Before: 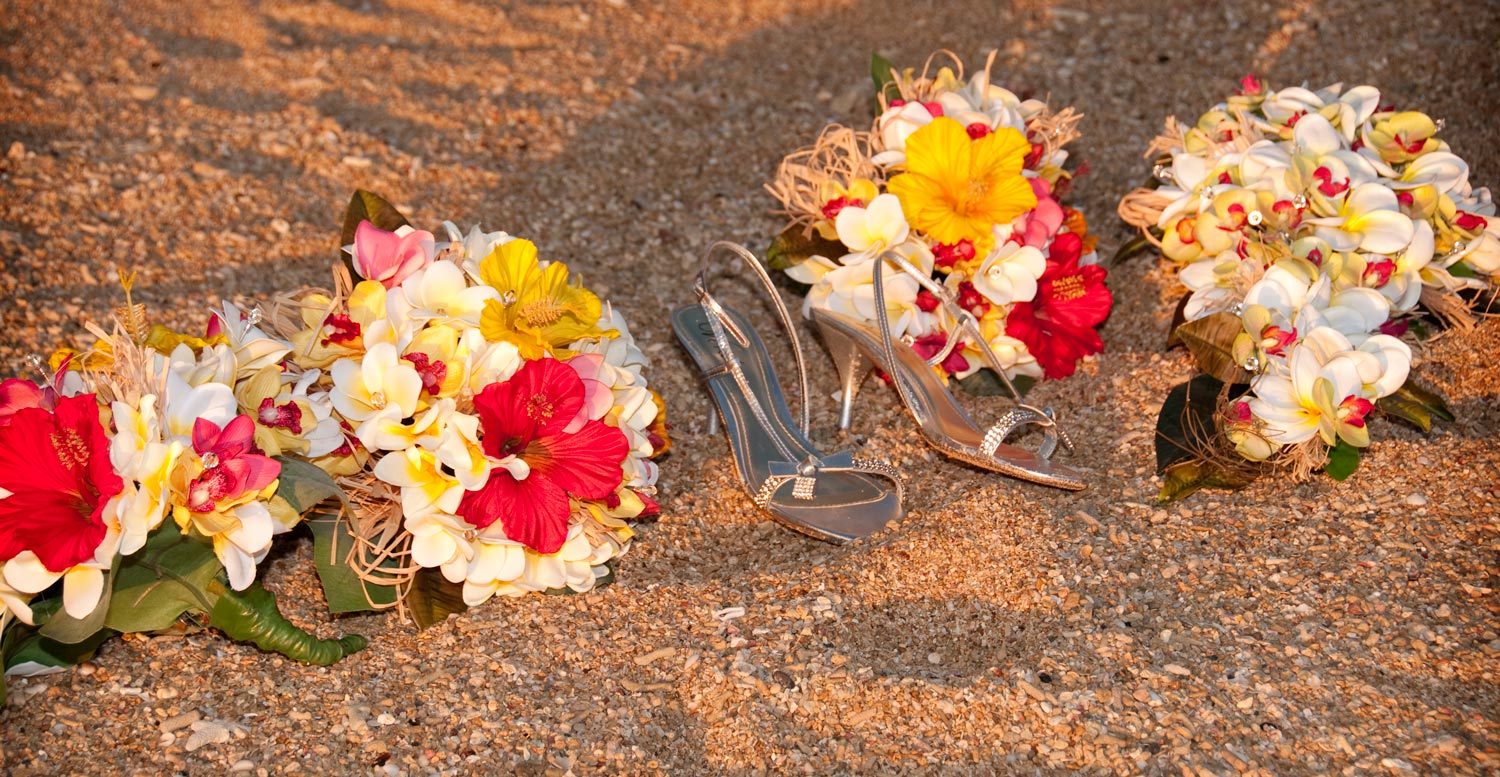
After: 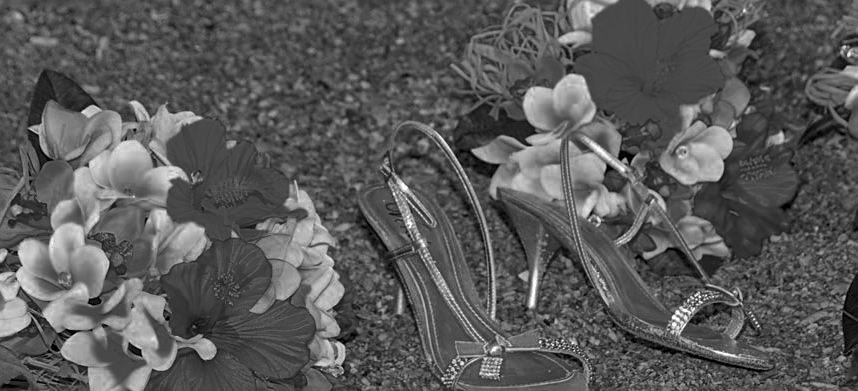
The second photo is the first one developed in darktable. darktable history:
crop: left 20.932%, top 15.471%, right 21.848%, bottom 34.081%
sharpen: on, module defaults
color zones: curves: ch0 [(0.287, 0.048) (0.493, 0.484) (0.737, 0.816)]; ch1 [(0, 0) (0.143, 0) (0.286, 0) (0.429, 0) (0.571, 0) (0.714, 0) (0.857, 0)]
local contrast: on, module defaults
